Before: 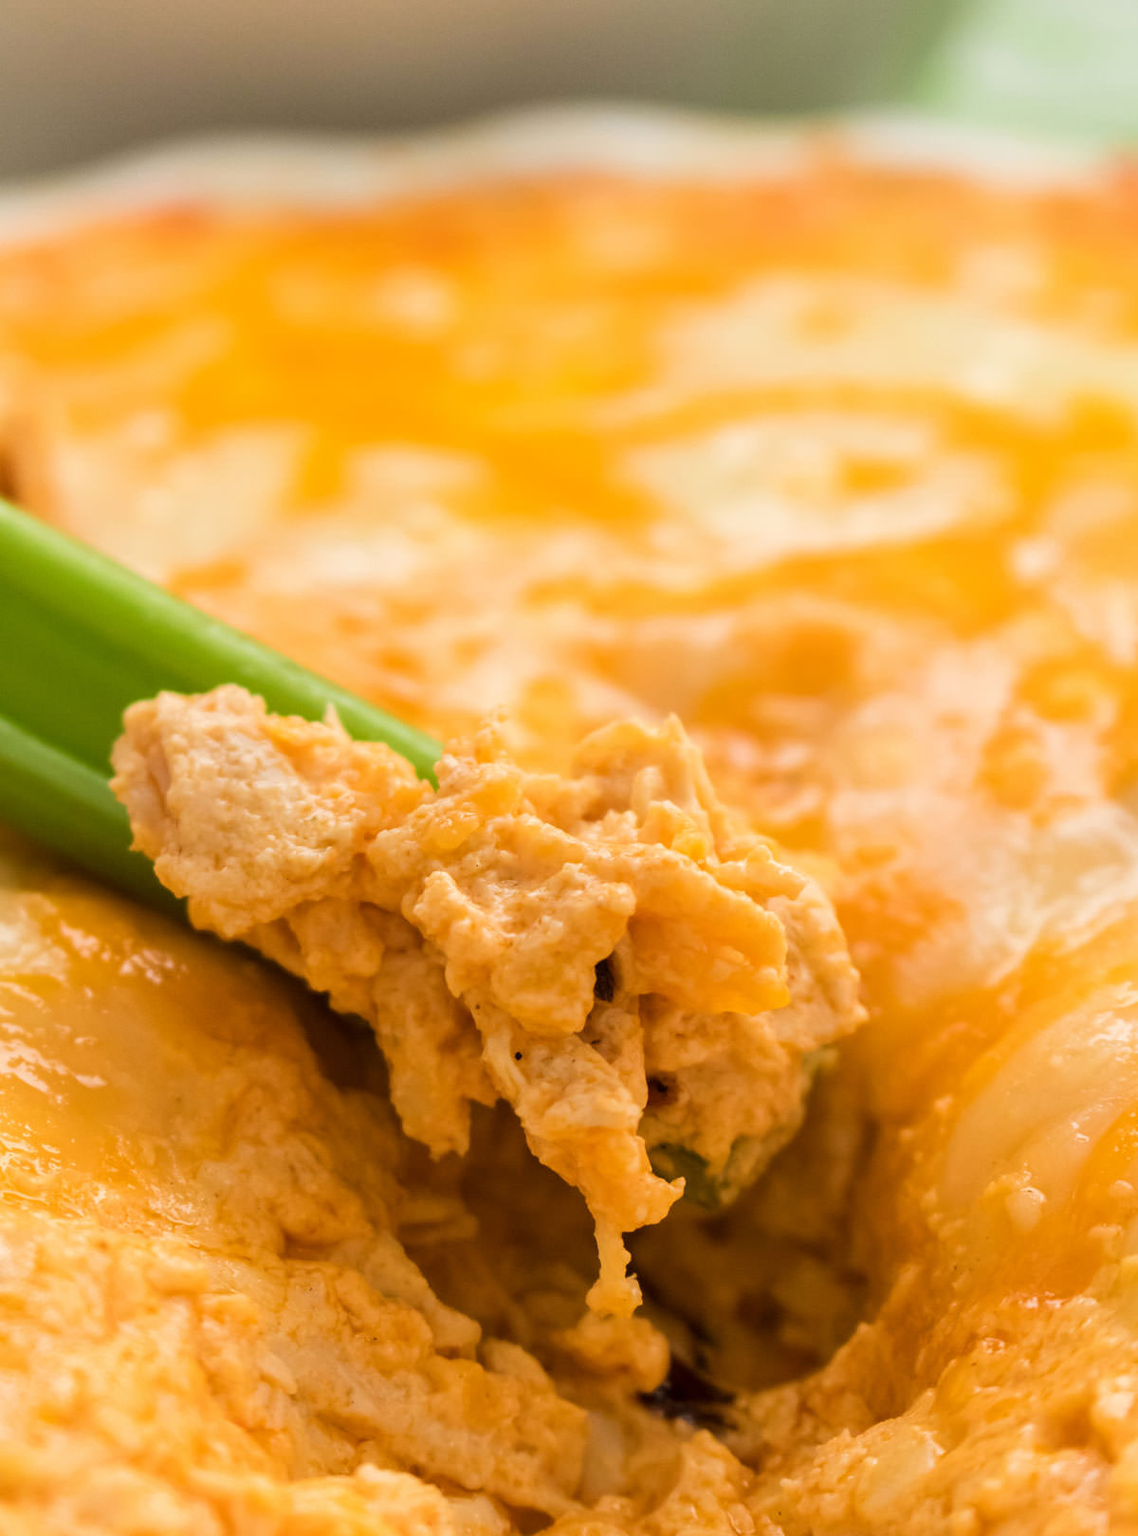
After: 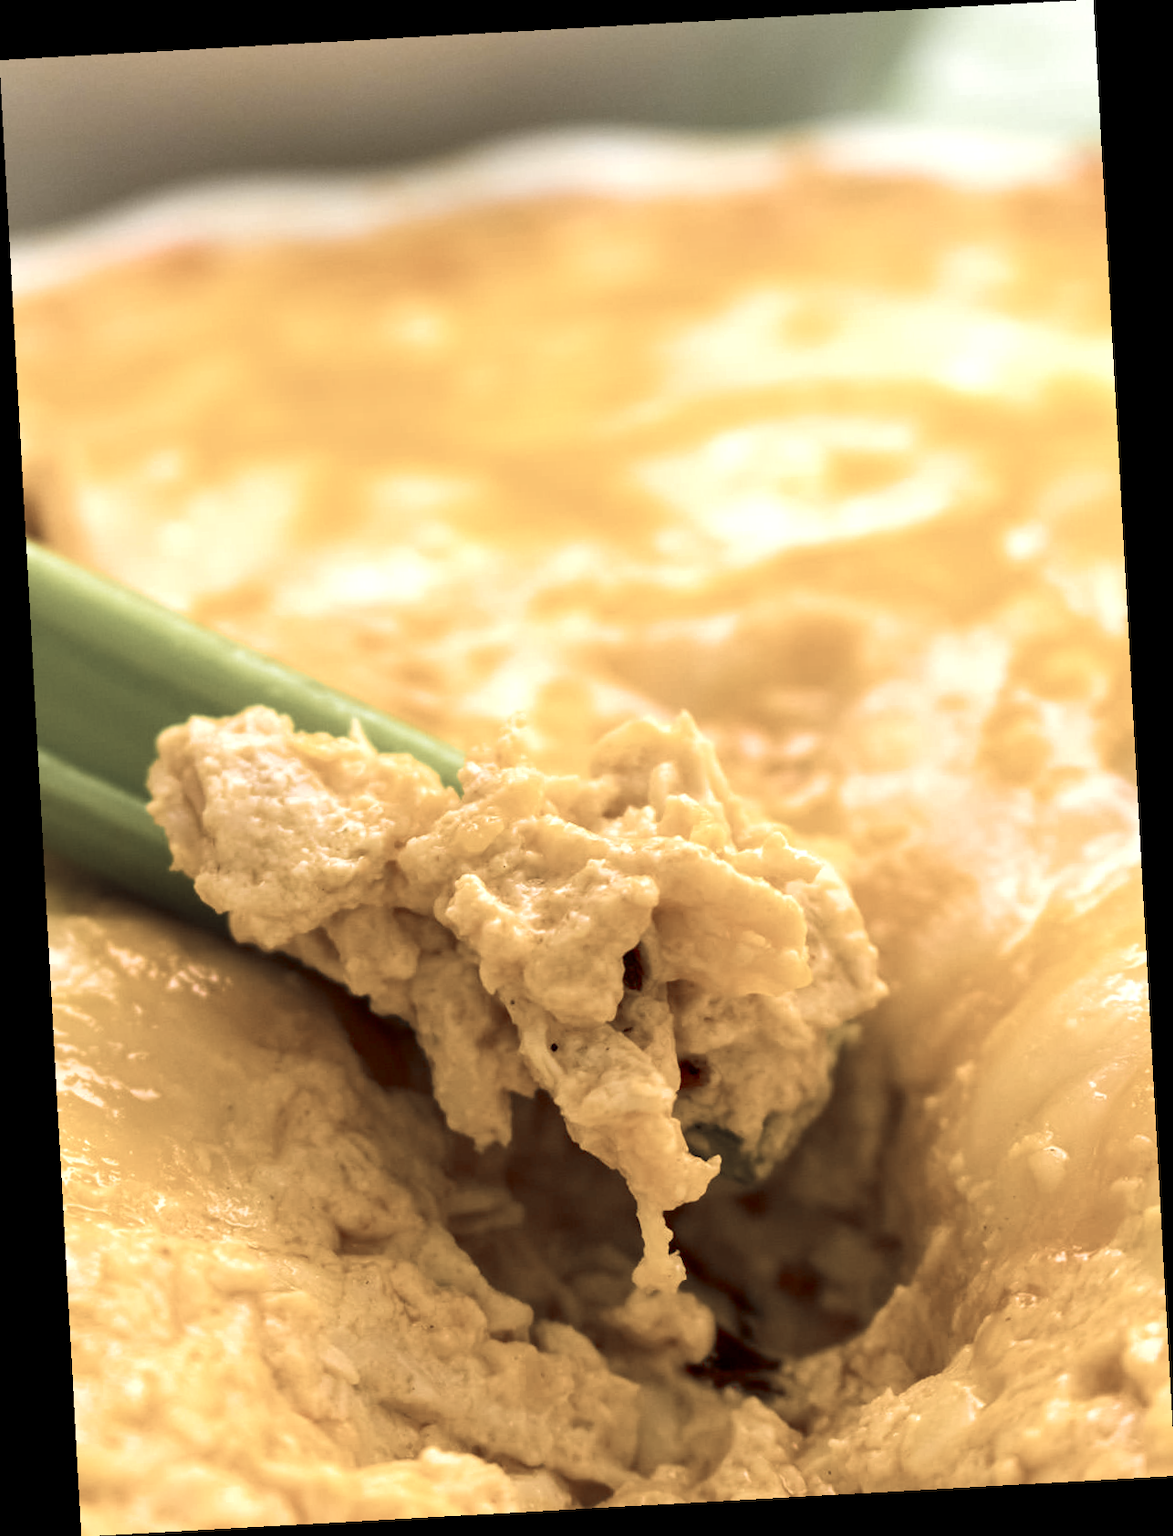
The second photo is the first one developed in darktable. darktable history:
rotate and perspective: rotation -3.18°, automatic cropping off
color zones: curves: ch1 [(0, 0.831) (0.08, 0.771) (0.157, 0.268) (0.241, 0.207) (0.562, -0.005) (0.714, -0.013) (0.876, 0.01) (1, 0.831)]
color balance rgb: linear chroma grading › global chroma 9%, perceptual saturation grading › global saturation 36%, perceptual saturation grading › shadows 35%, perceptual brilliance grading › global brilliance 15%, perceptual brilliance grading › shadows -35%, global vibrance 15%
